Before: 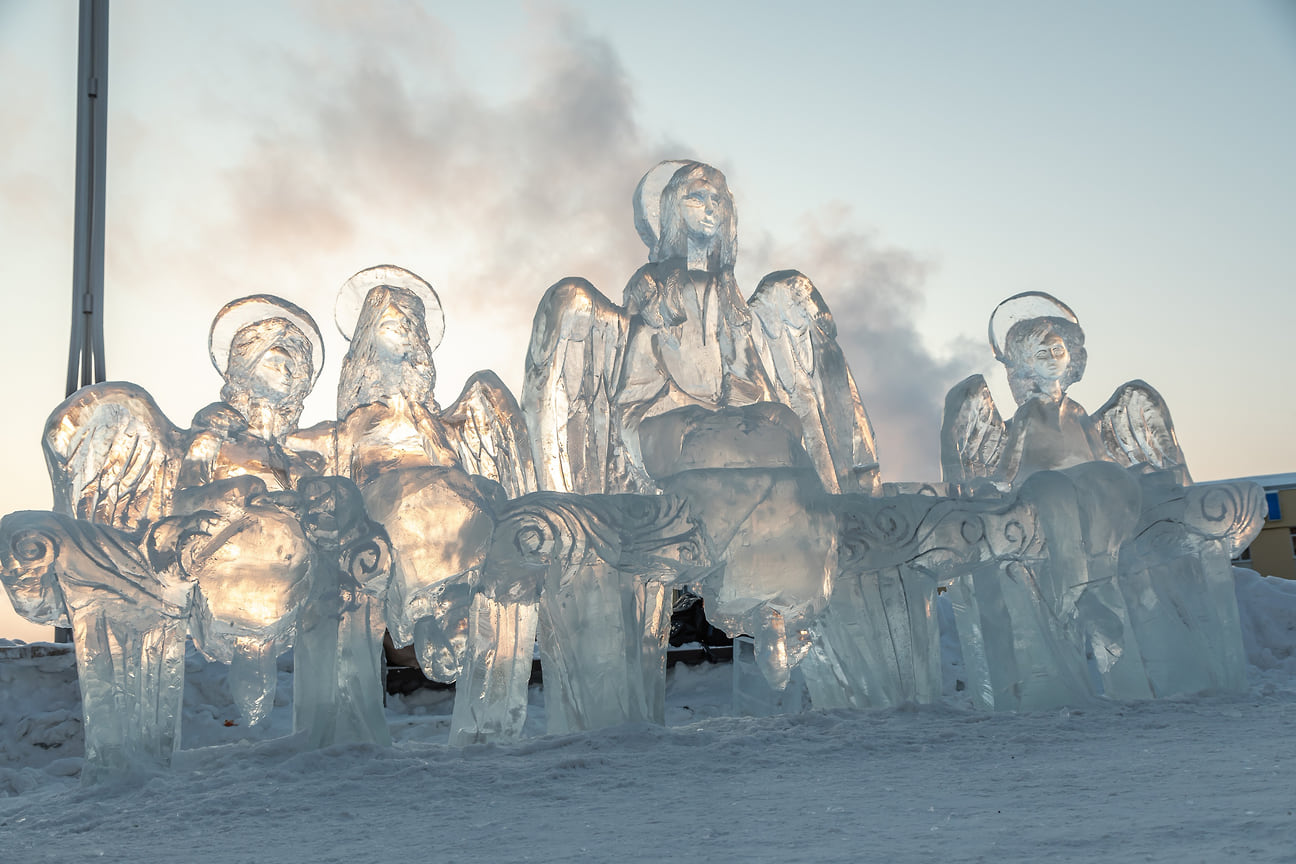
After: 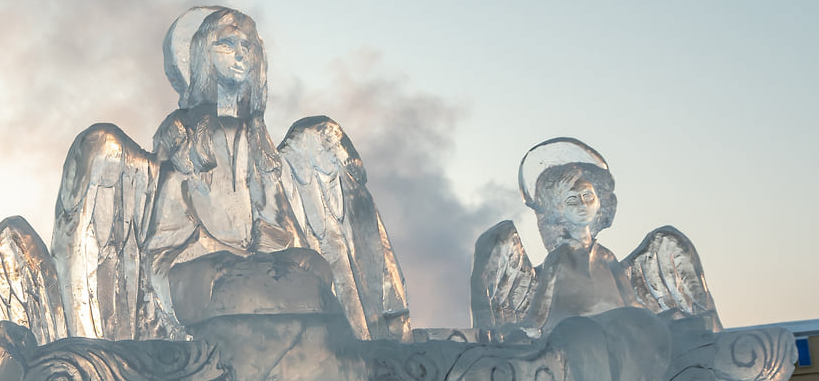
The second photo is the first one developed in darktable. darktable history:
crop: left 36.276%, top 17.879%, right 0.471%, bottom 37.979%
